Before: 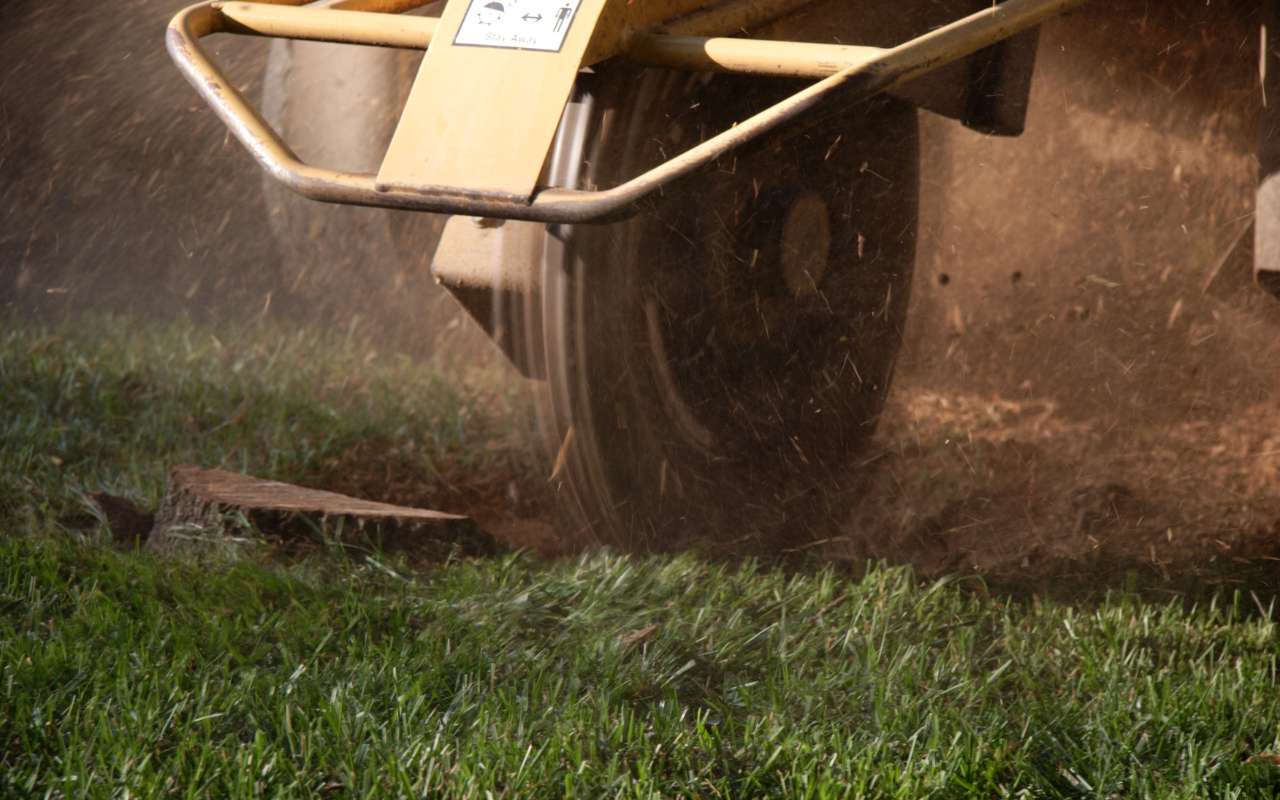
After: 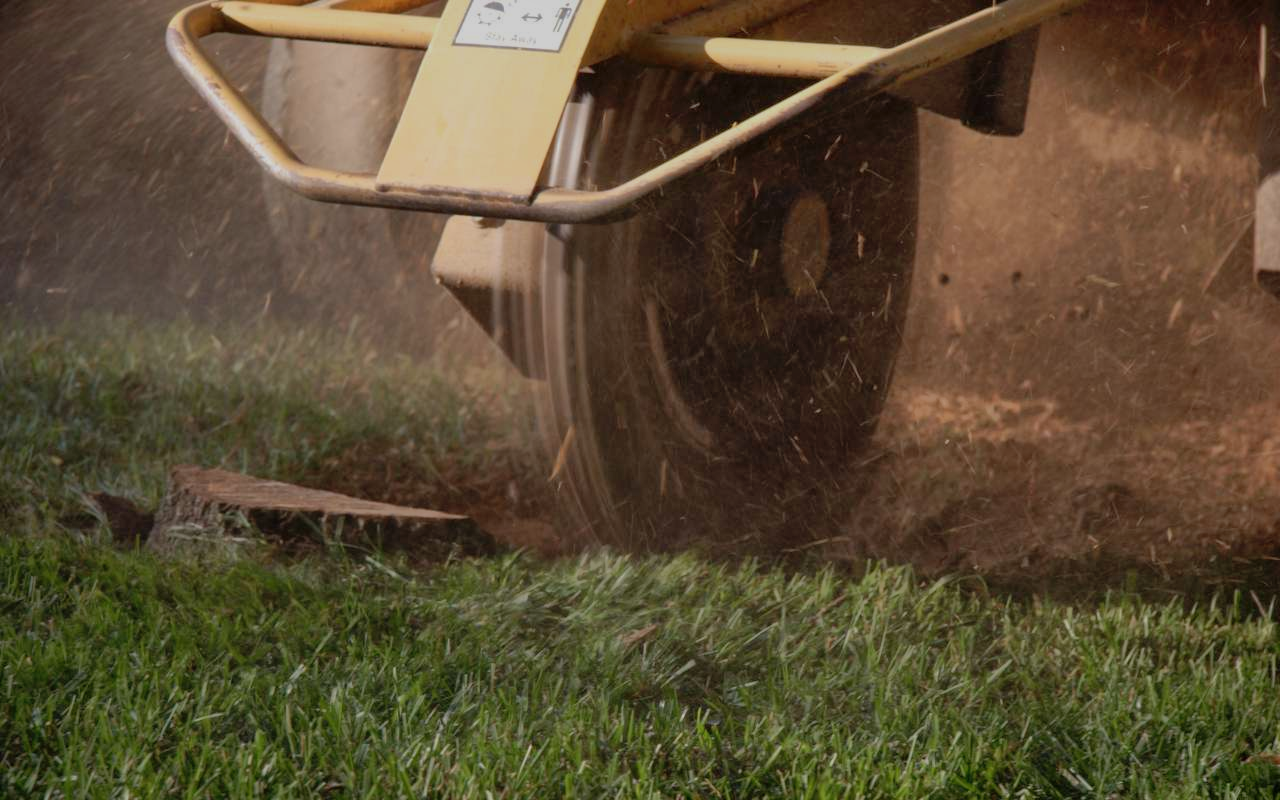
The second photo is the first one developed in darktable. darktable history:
shadows and highlights: on, module defaults
exposure: exposure -0.462 EV, compensate highlight preservation false
